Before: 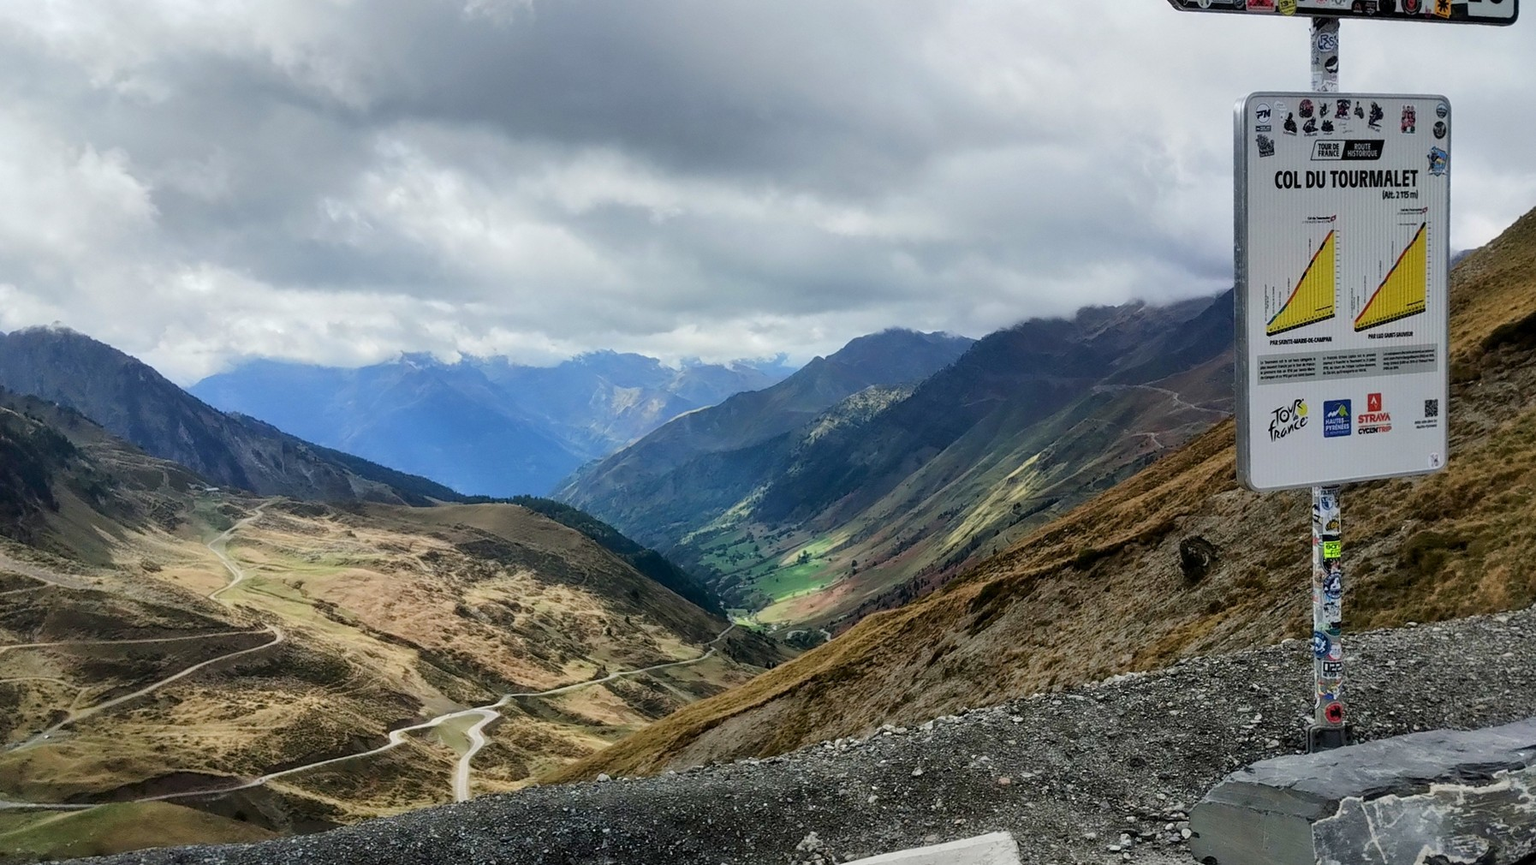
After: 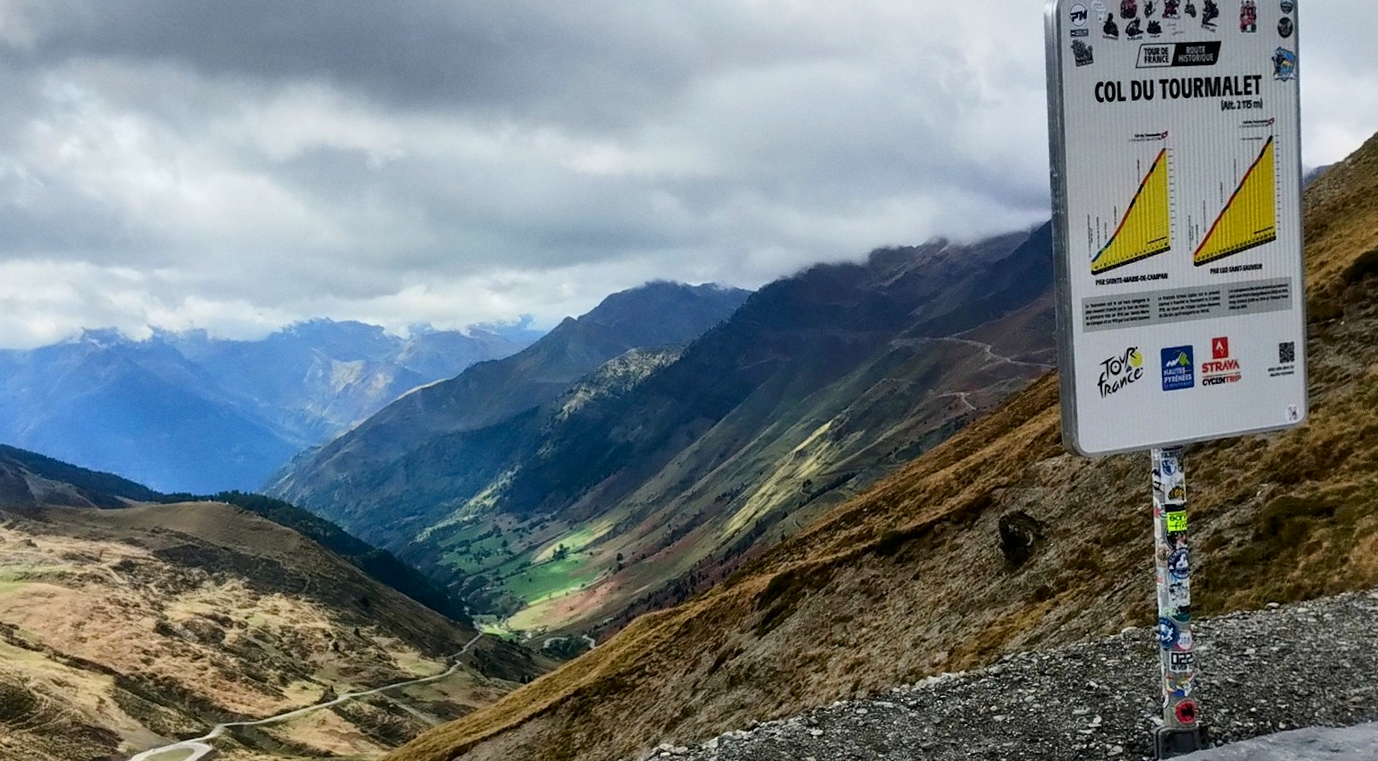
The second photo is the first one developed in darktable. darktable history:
contrast brightness saturation: contrast 0.15, brightness -0.01, saturation 0.1
rotate and perspective: rotation -2°, crop left 0.022, crop right 0.978, crop top 0.049, crop bottom 0.951
crop and rotate: left 20.74%, top 7.912%, right 0.375%, bottom 13.378%
grain: coarseness 0.09 ISO, strength 10%
